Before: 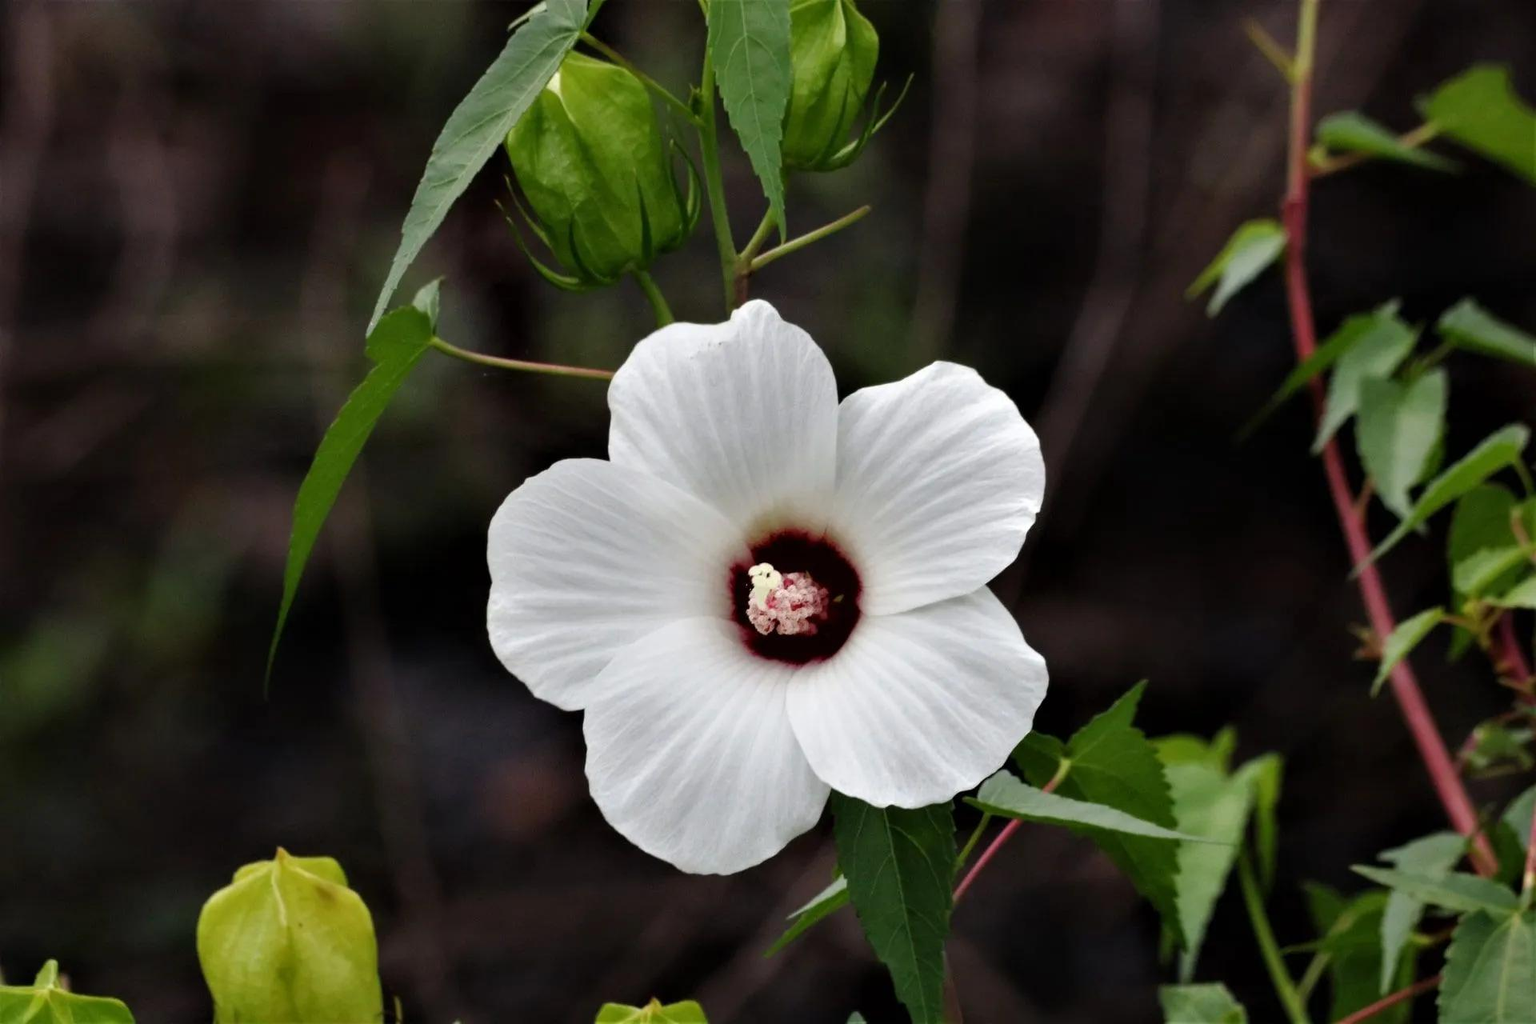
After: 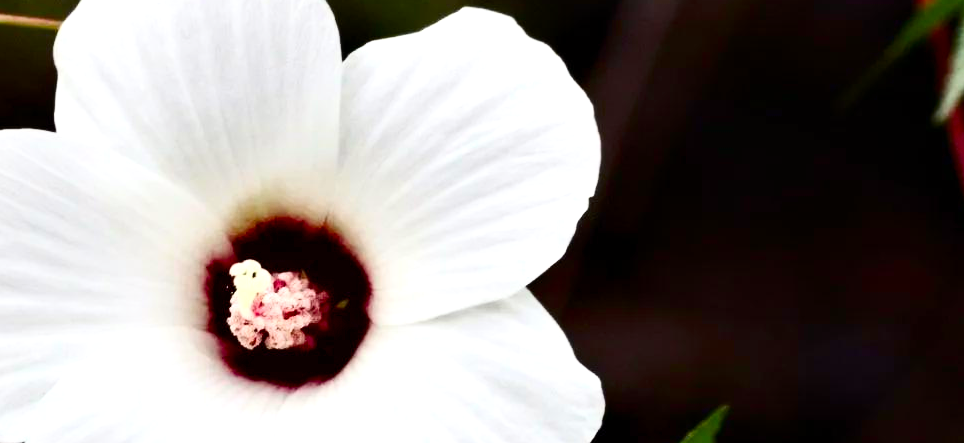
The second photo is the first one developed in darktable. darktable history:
crop: left 36.794%, top 34.72%, right 12.99%, bottom 30.616%
exposure: exposure 0.629 EV, compensate exposure bias true, compensate highlight preservation false
levels: black 8.56%, levels [0, 0.498, 0.996]
contrast brightness saturation: contrast 0.285
color balance rgb: power › chroma 0.3%, power › hue 22.87°, perceptual saturation grading › global saturation 35.14%, perceptual saturation grading › highlights -25.846%, perceptual saturation grading › shadows 25.58%
